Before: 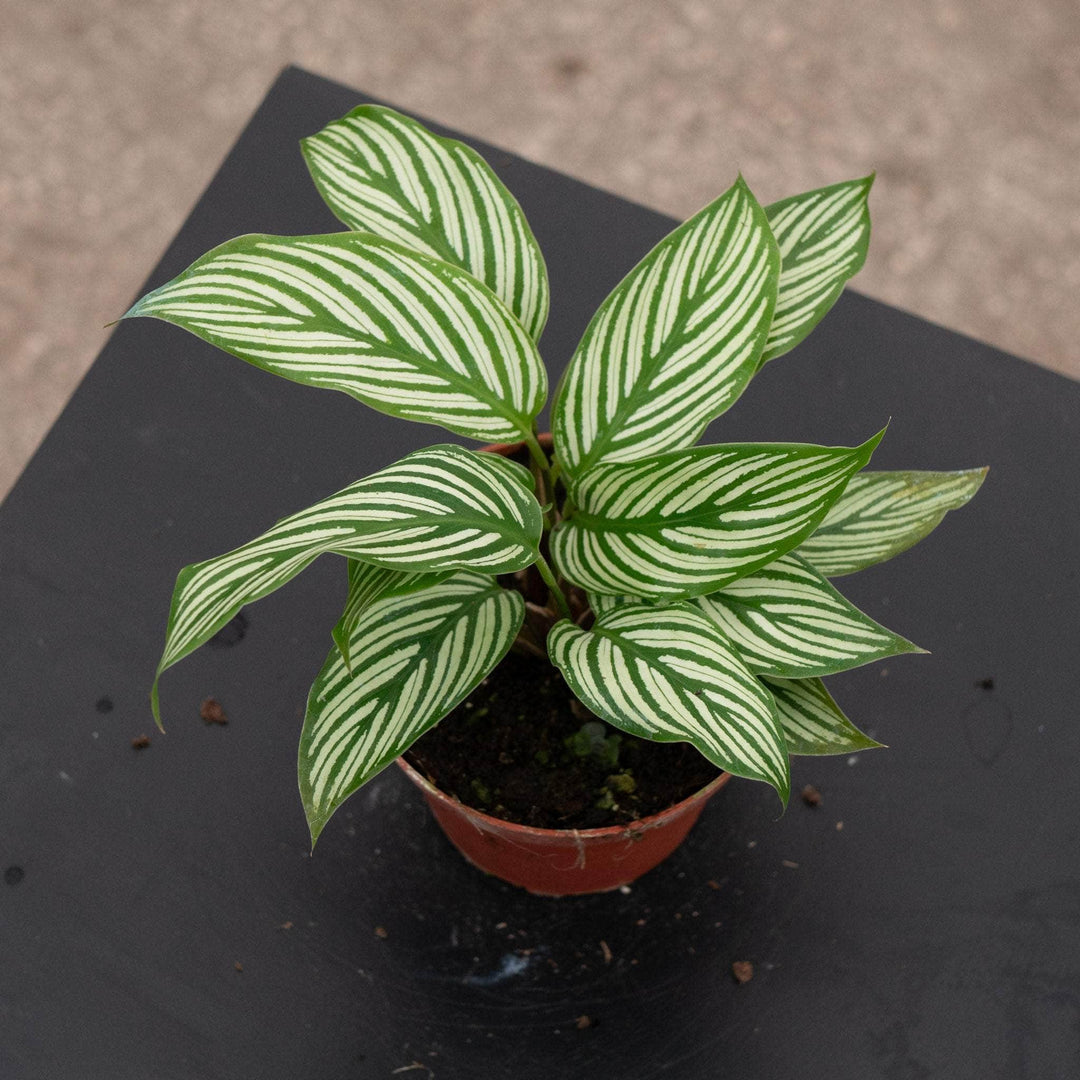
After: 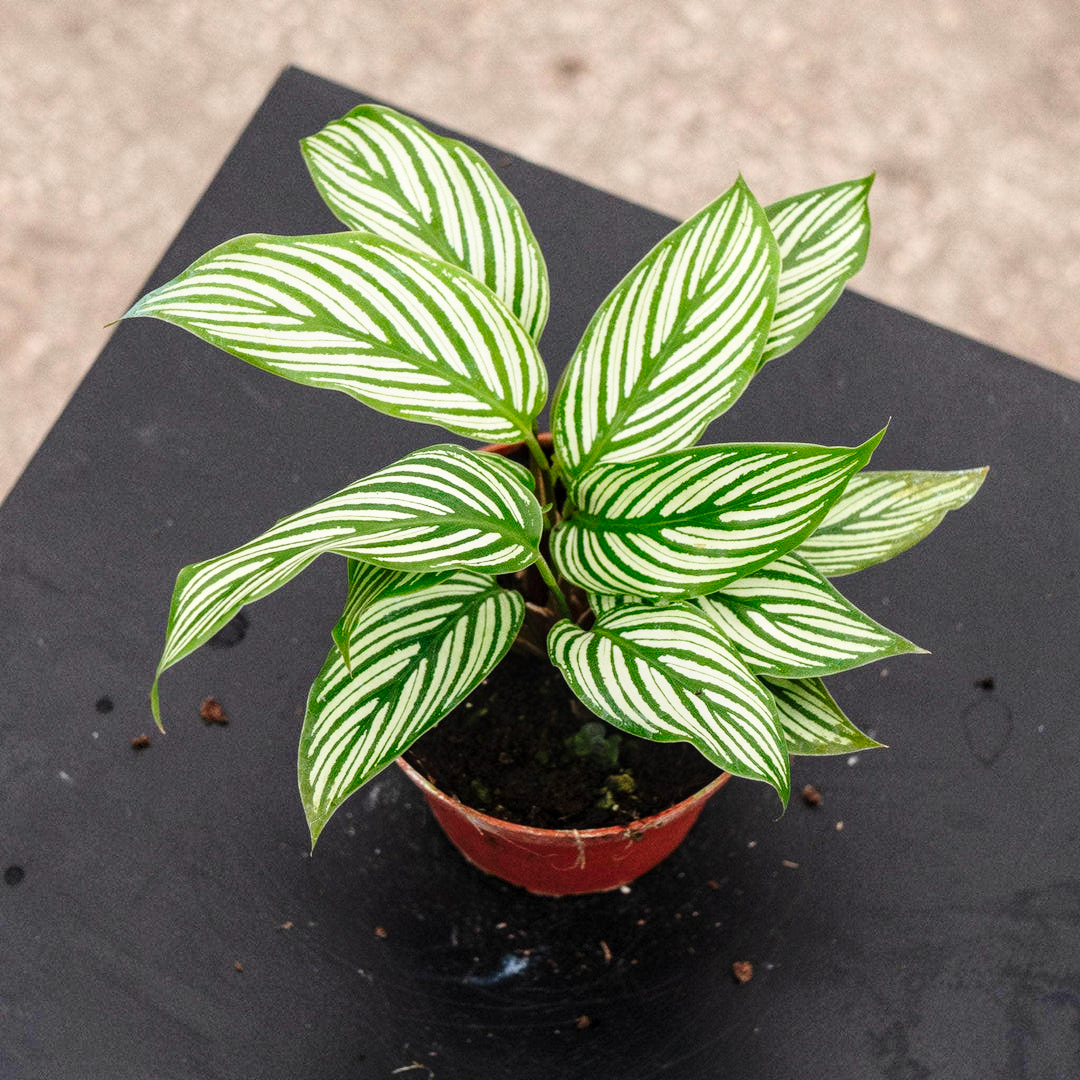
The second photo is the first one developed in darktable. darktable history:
base curve: curves: ch0 [(0, 0) (0.028, 0.03) (0.121, 0.232) (0.46, 0.748) (0.859, 0.968) (1, 1)], preserve colors none
contrast brightness saturation: contrast 0.095, brightness 0.024, saturation 0.024
local contrast: on, module defaults
